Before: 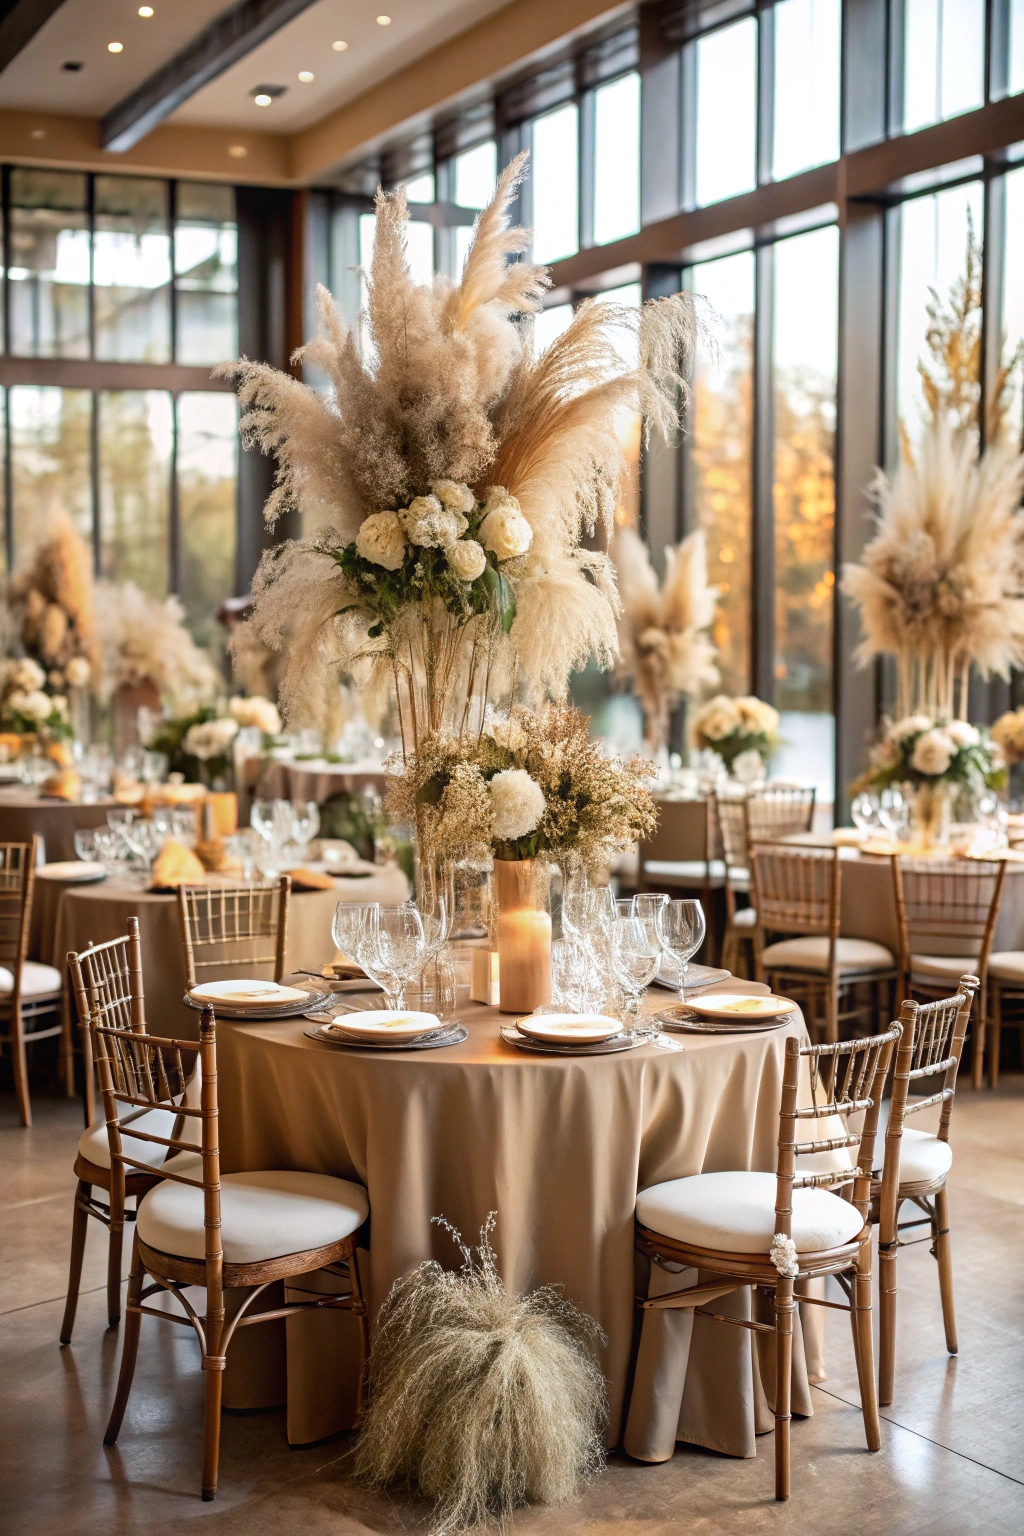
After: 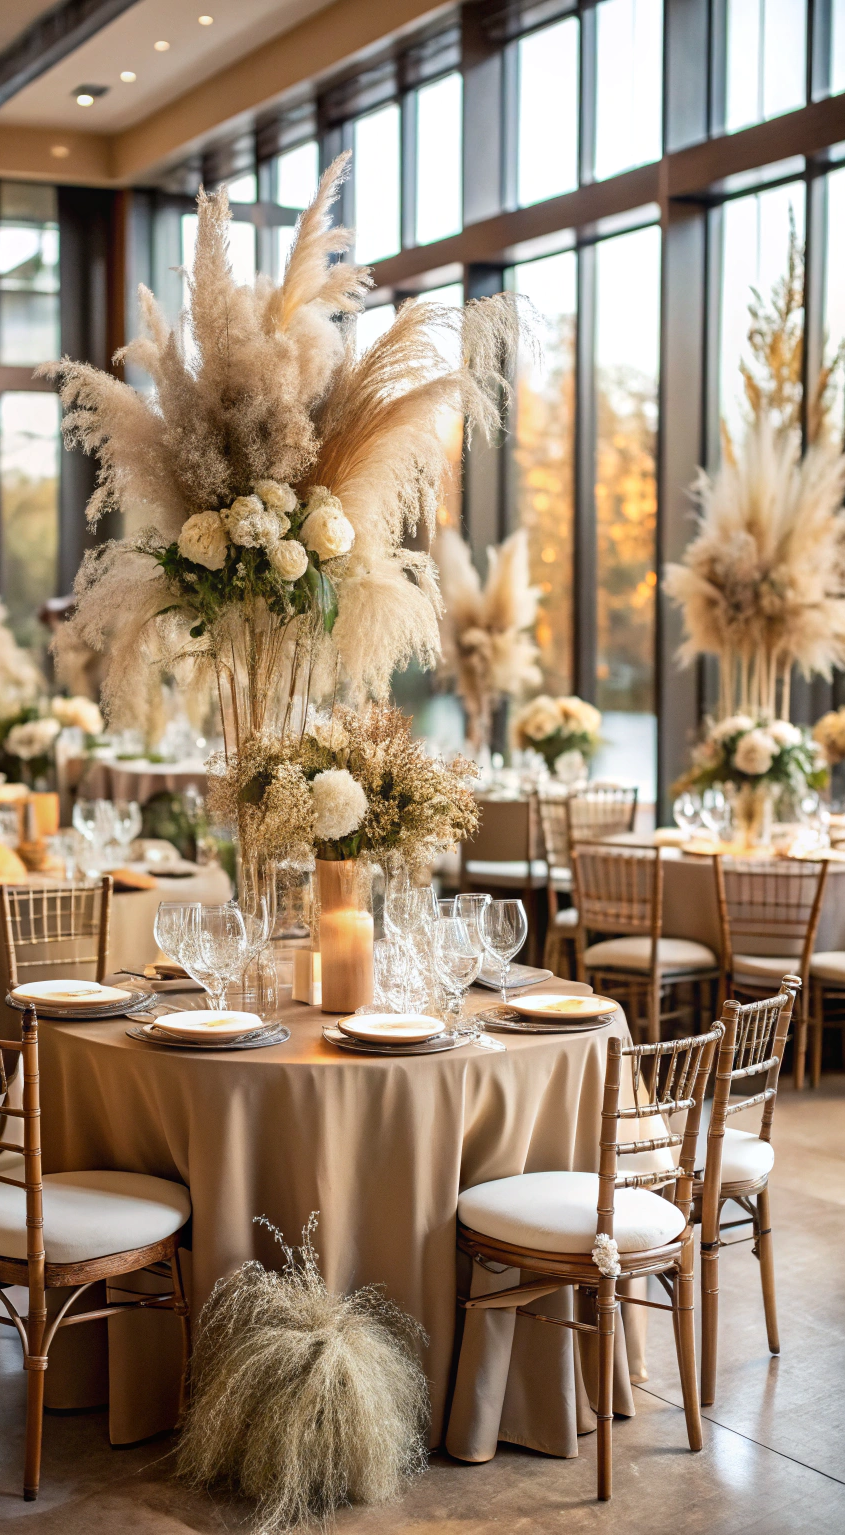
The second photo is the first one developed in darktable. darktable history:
crop: left 17.391%, bottom 0.027%
